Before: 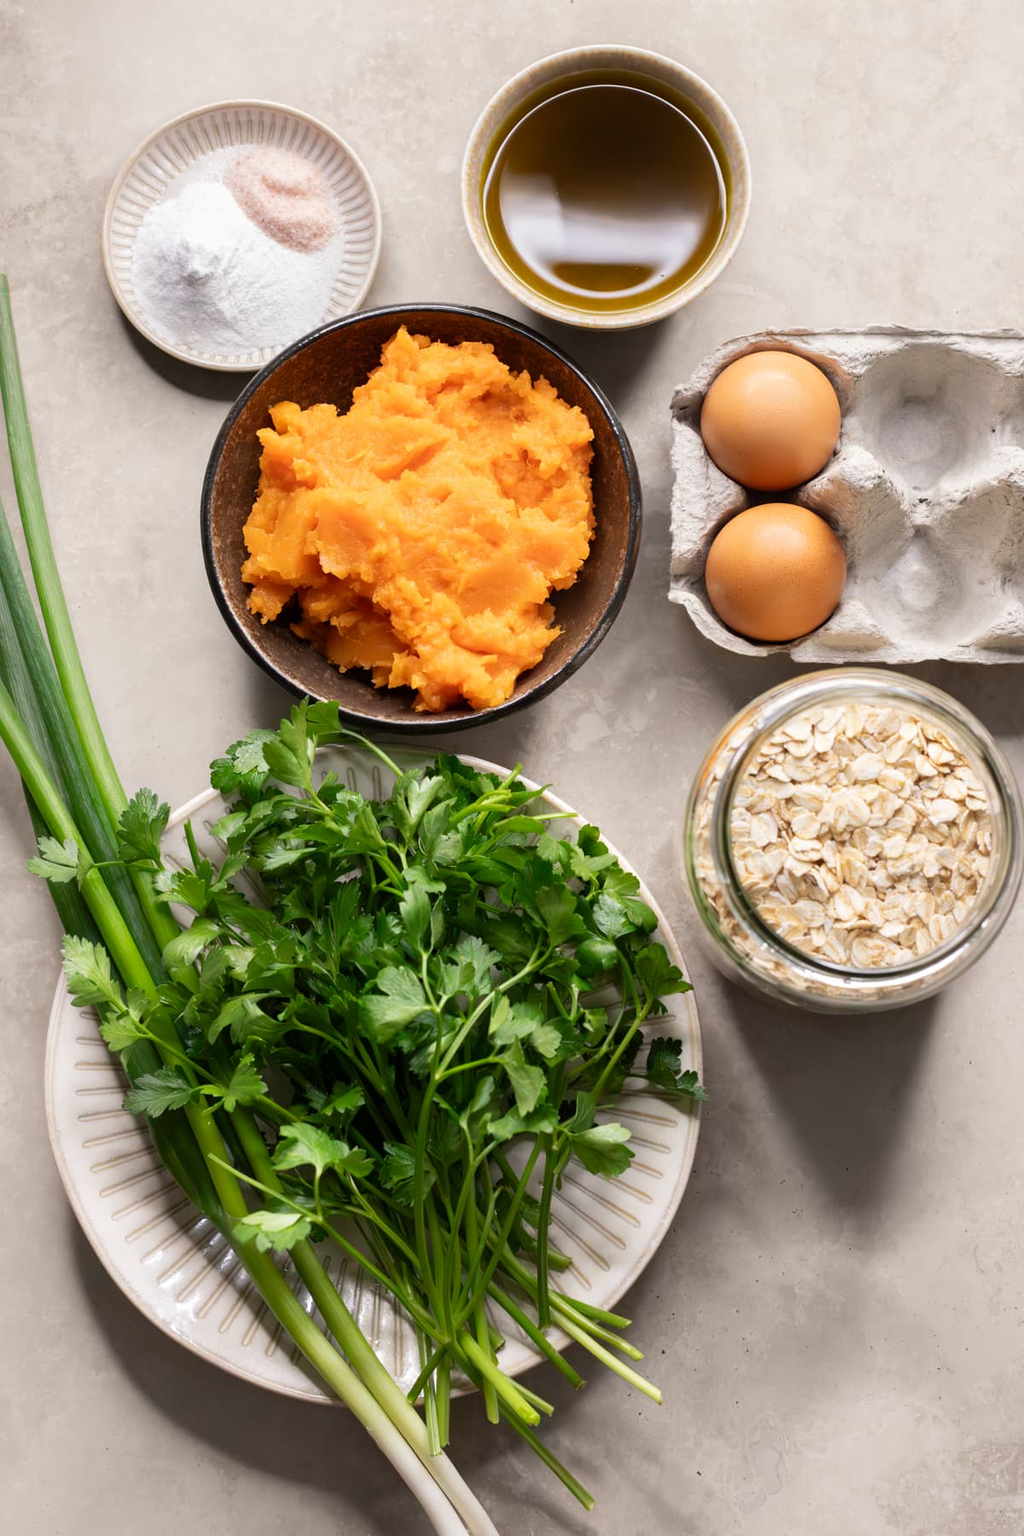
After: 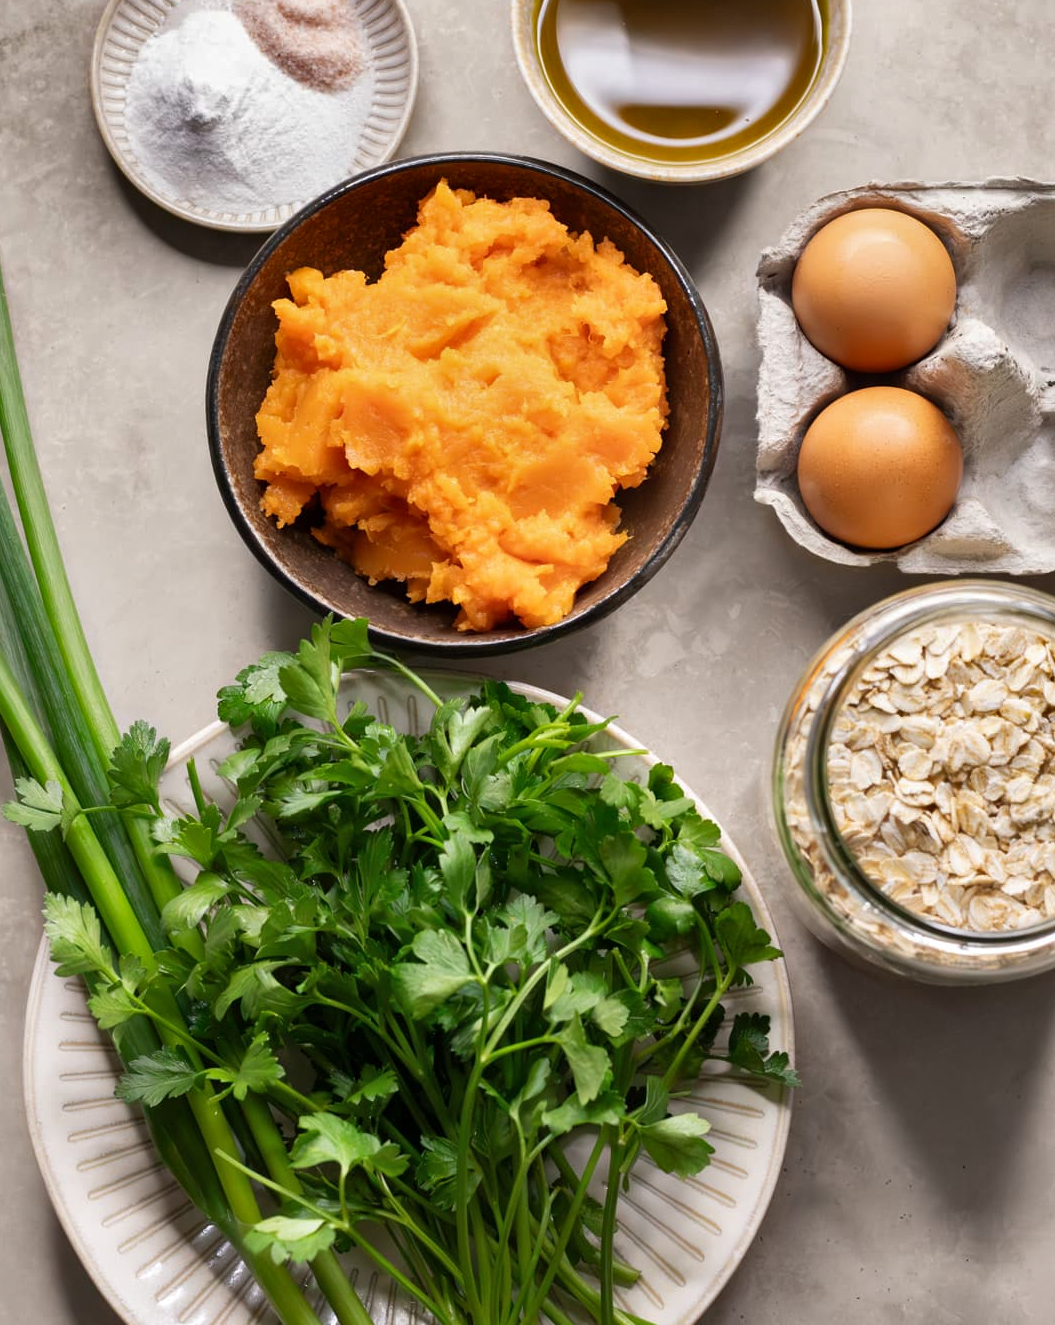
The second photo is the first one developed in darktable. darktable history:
crop and rotate: left 2.425%, top 11.305%, right 9.6%, bottom 15.08%
shadows and highlights: shadows 30.63, highlights -63.22, shadows color adjustment 98%, highlights color adjustment 58.61%, soften with gaussian
